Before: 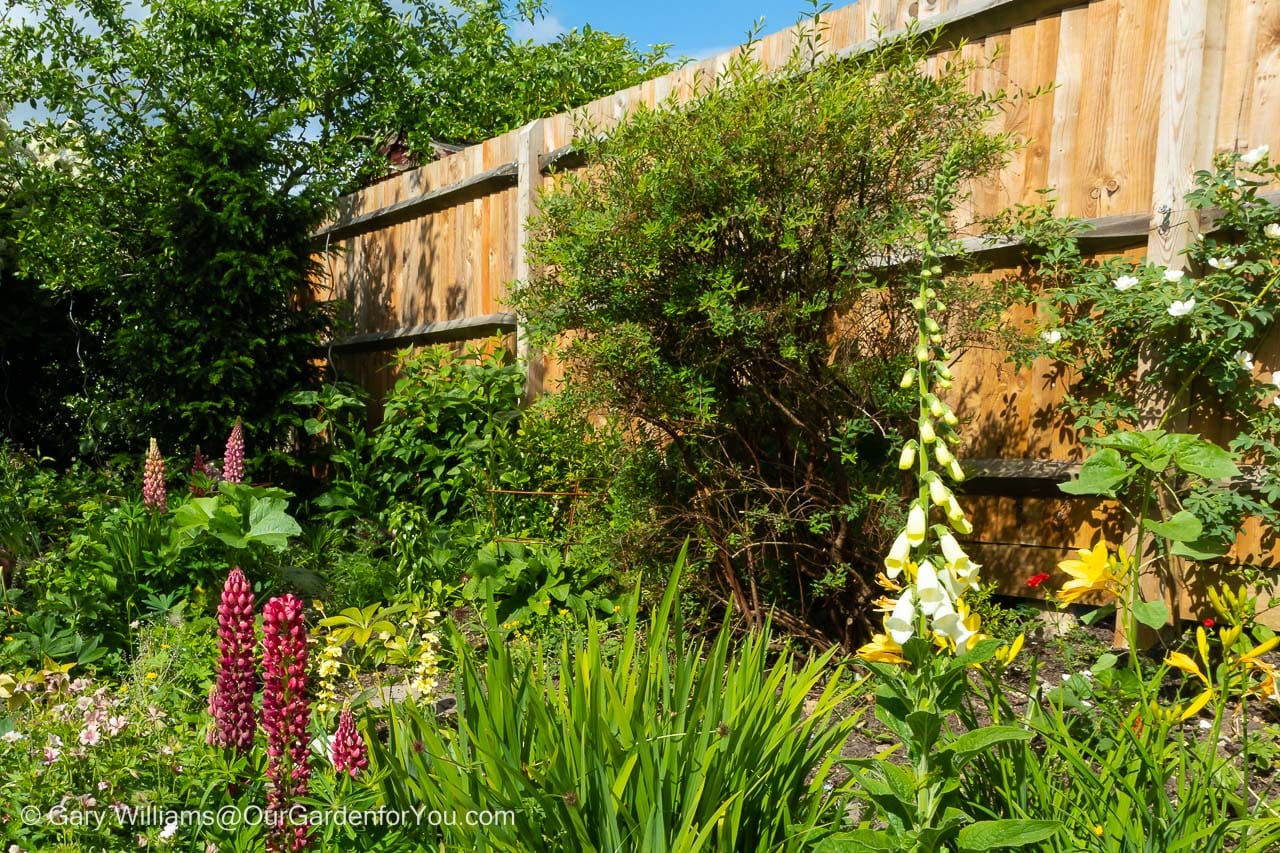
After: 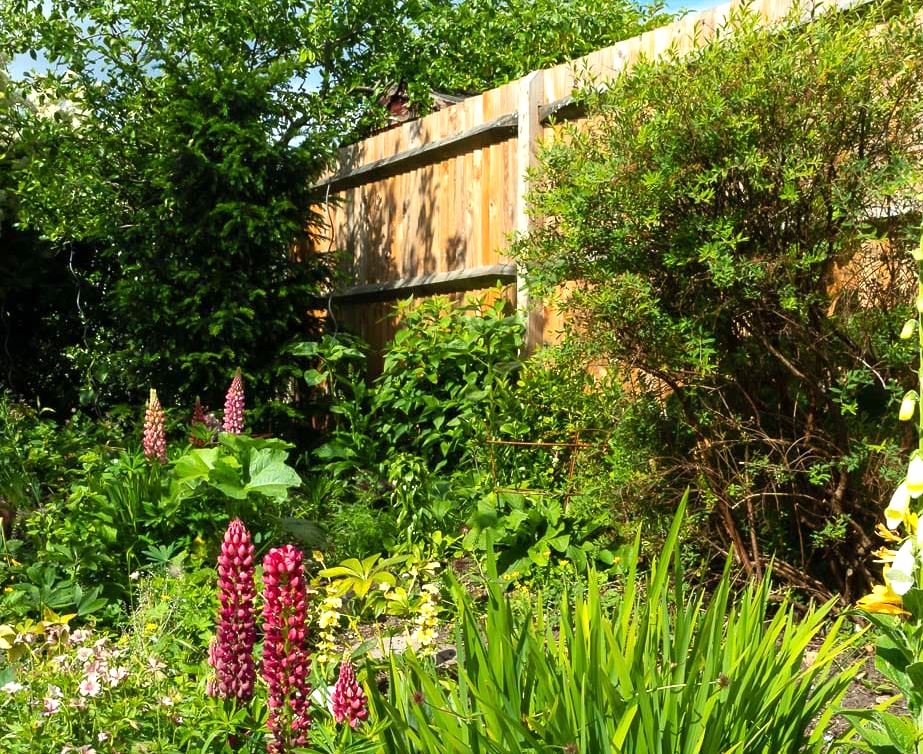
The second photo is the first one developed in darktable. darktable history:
crop: top 5.77%, right 27.871%, bottom 5.803%
exposure: exposure 0.508 EV, compensate highlight preservation false
